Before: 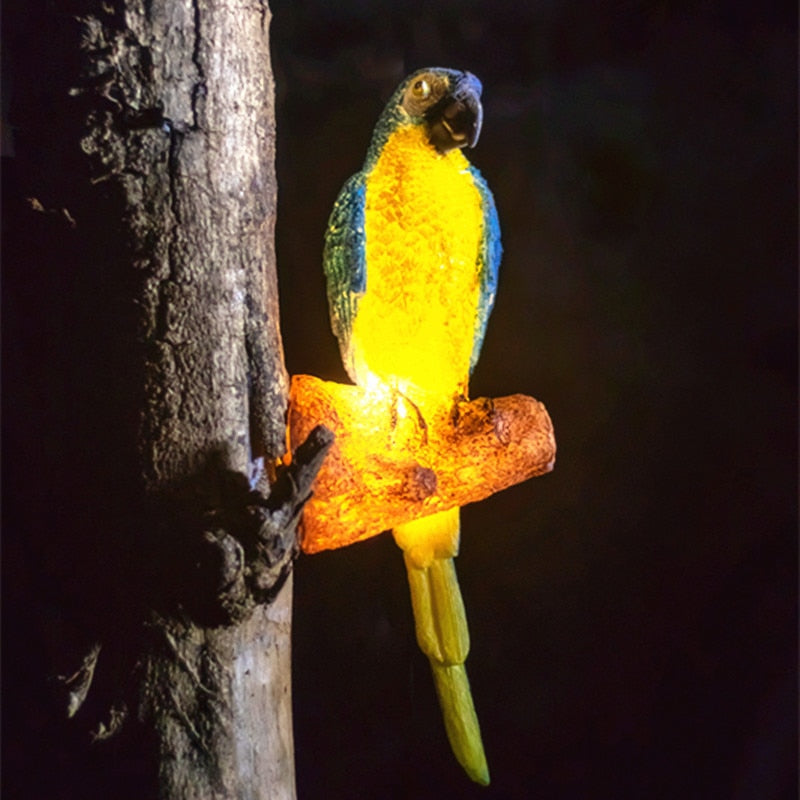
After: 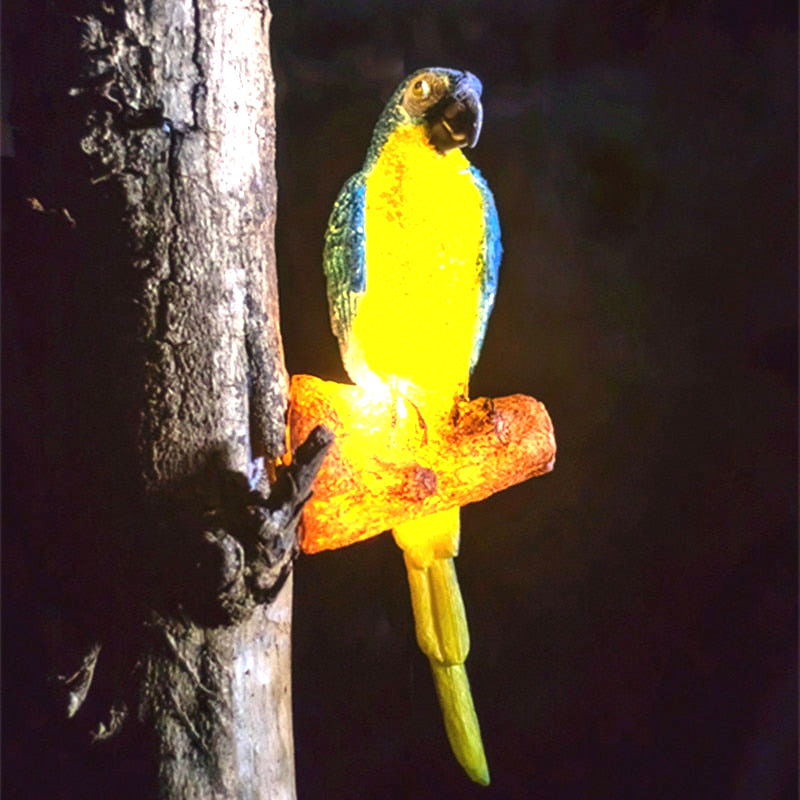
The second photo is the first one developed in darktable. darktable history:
white balance: red 0.98, blue 1.034
exposure: black level correction 0, exposure 0.95 EV, compensate exposure bias true, compensate highlight preservation false
